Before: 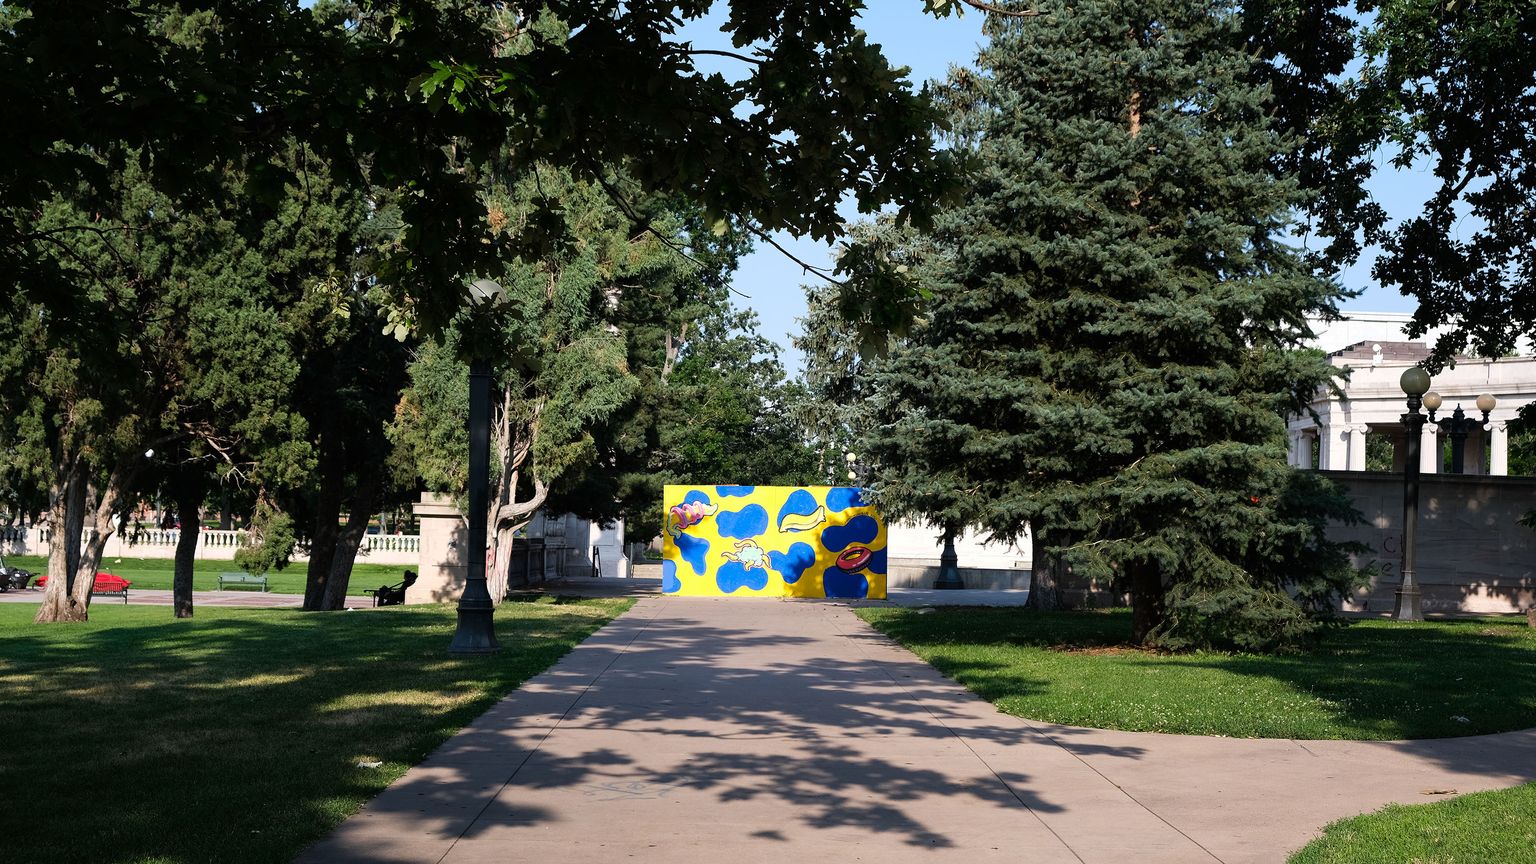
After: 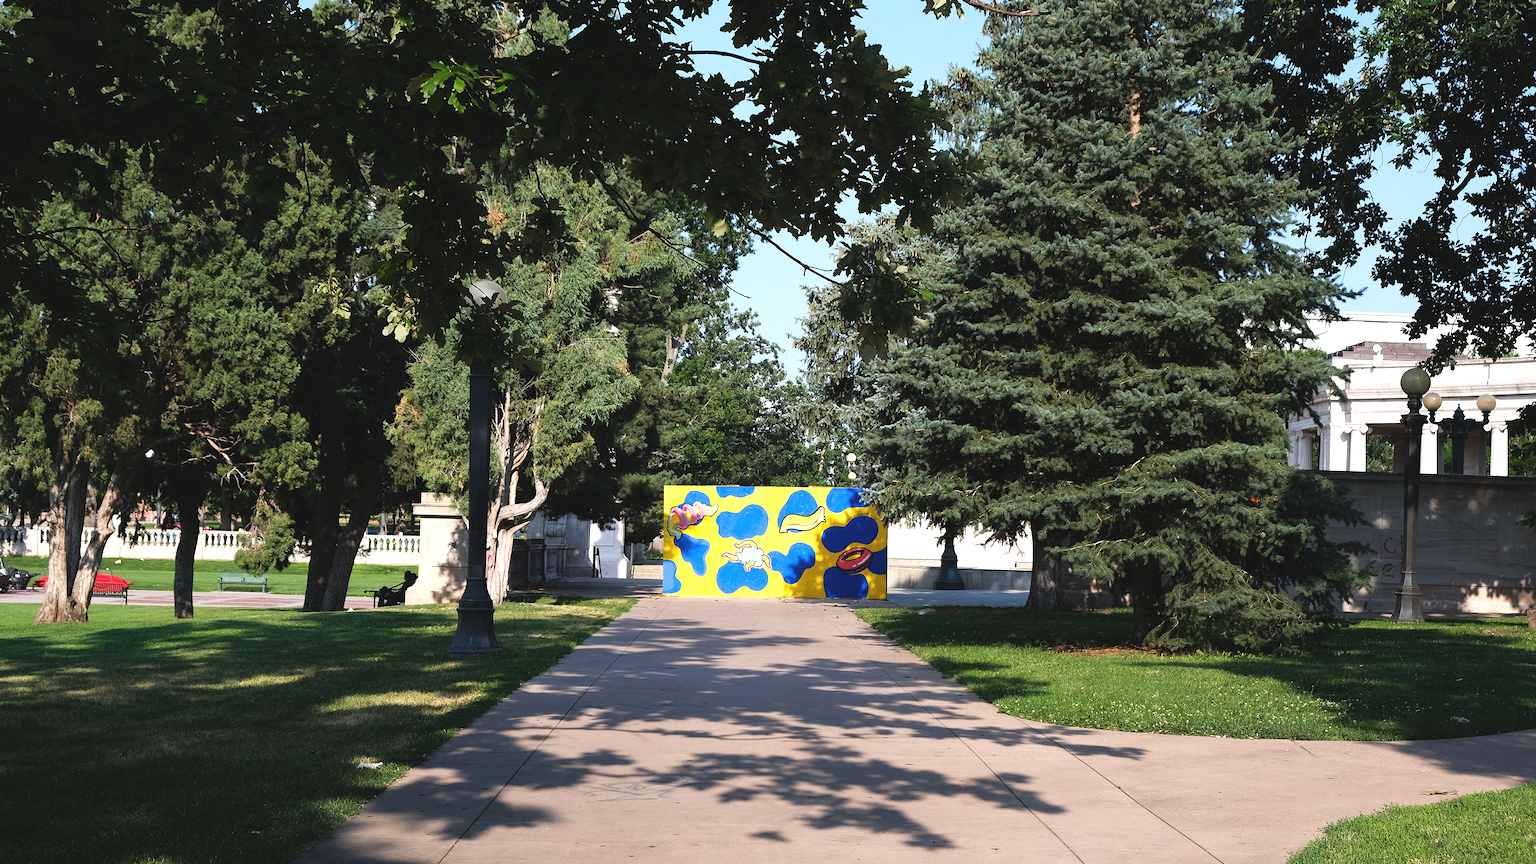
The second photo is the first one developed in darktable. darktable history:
exposure: black level correction -0.005, exposure 1 EV, compensate exposure bias true, compensate highlight preservation false
